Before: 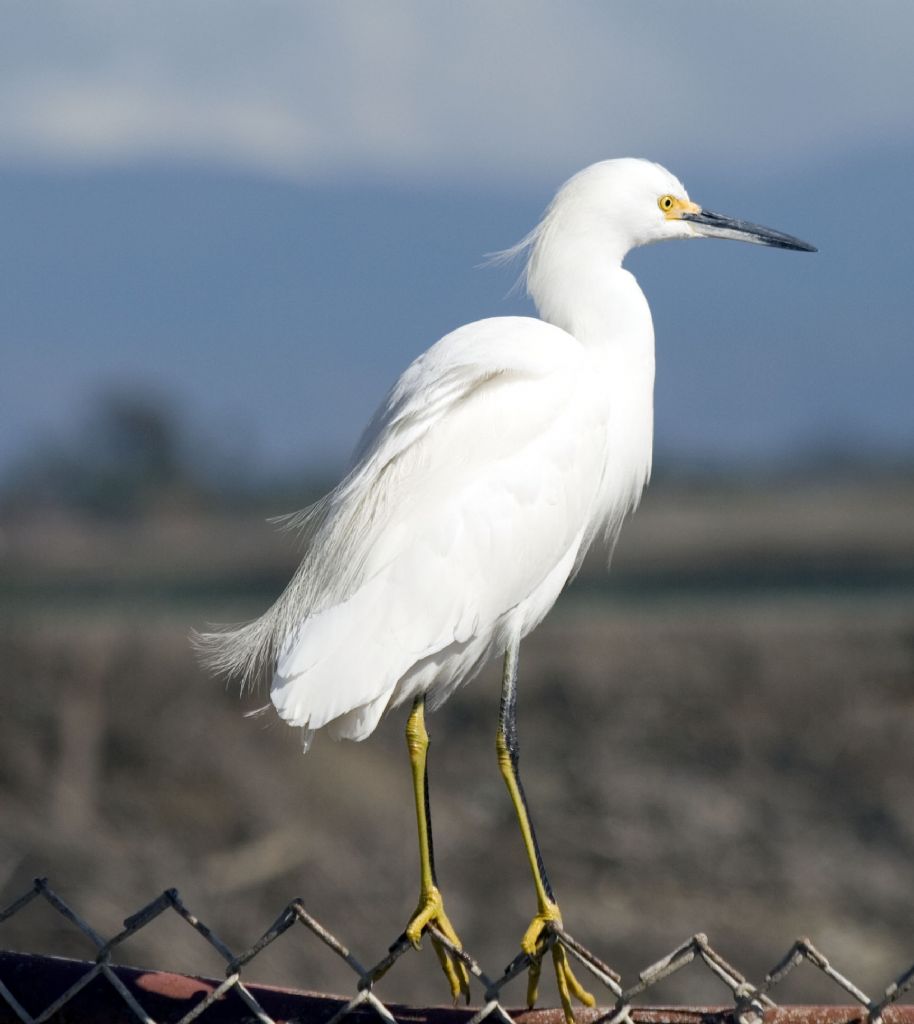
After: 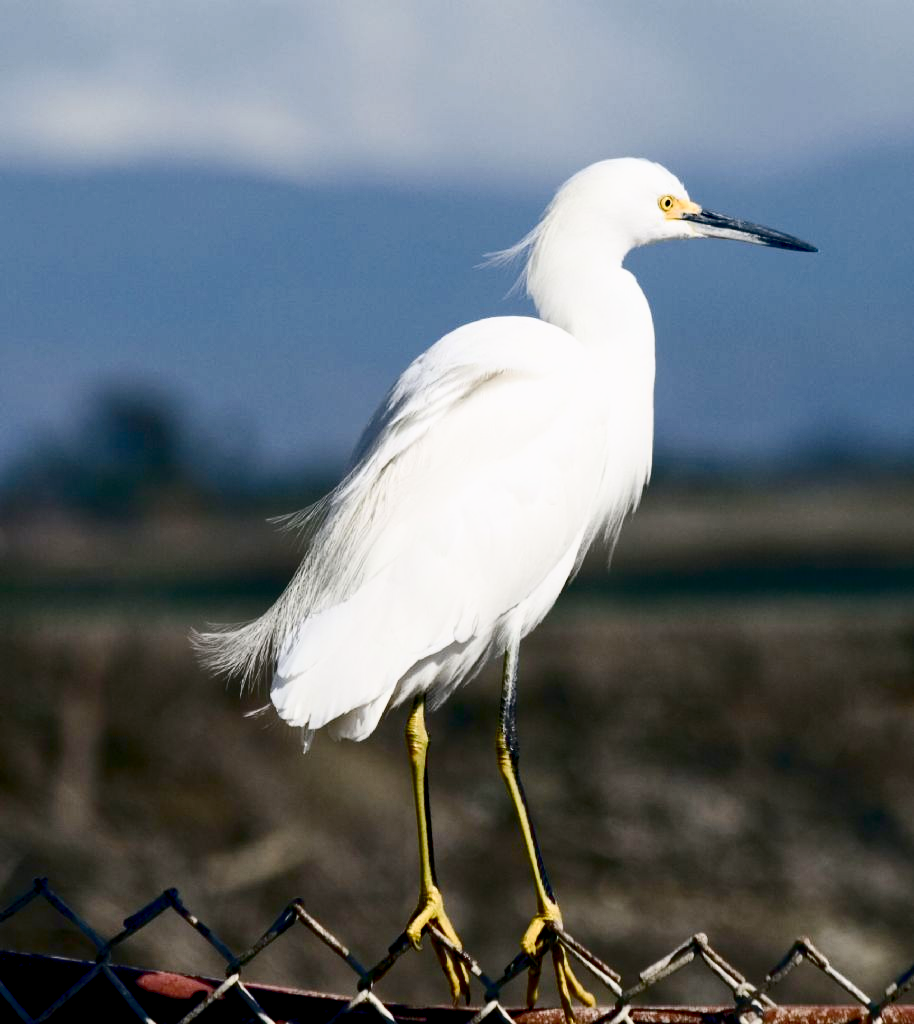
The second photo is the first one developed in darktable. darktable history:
base curve: curves: ch0 [(0.017, 0) (0.425, 0.441) (0.844, 0.933) (1, 1)], preserve colors none
shadows and highlights: shadows 30.86, highlights 0, soften with gaussian
contrast brightness saturation: contrast 0.32, brightness -0.08, saturation 0.17
color balance rgb: shadows lift › chroma 1%, shadows lift › hue 113°, highlights gain › chroma 0.2%, highlights gain › hue 333°, perceptual saturation grading › global saturation 20%, perceptual saturation grading › highlights -50%, perceptual saturation grading › shadows 25%, contrast -10%
